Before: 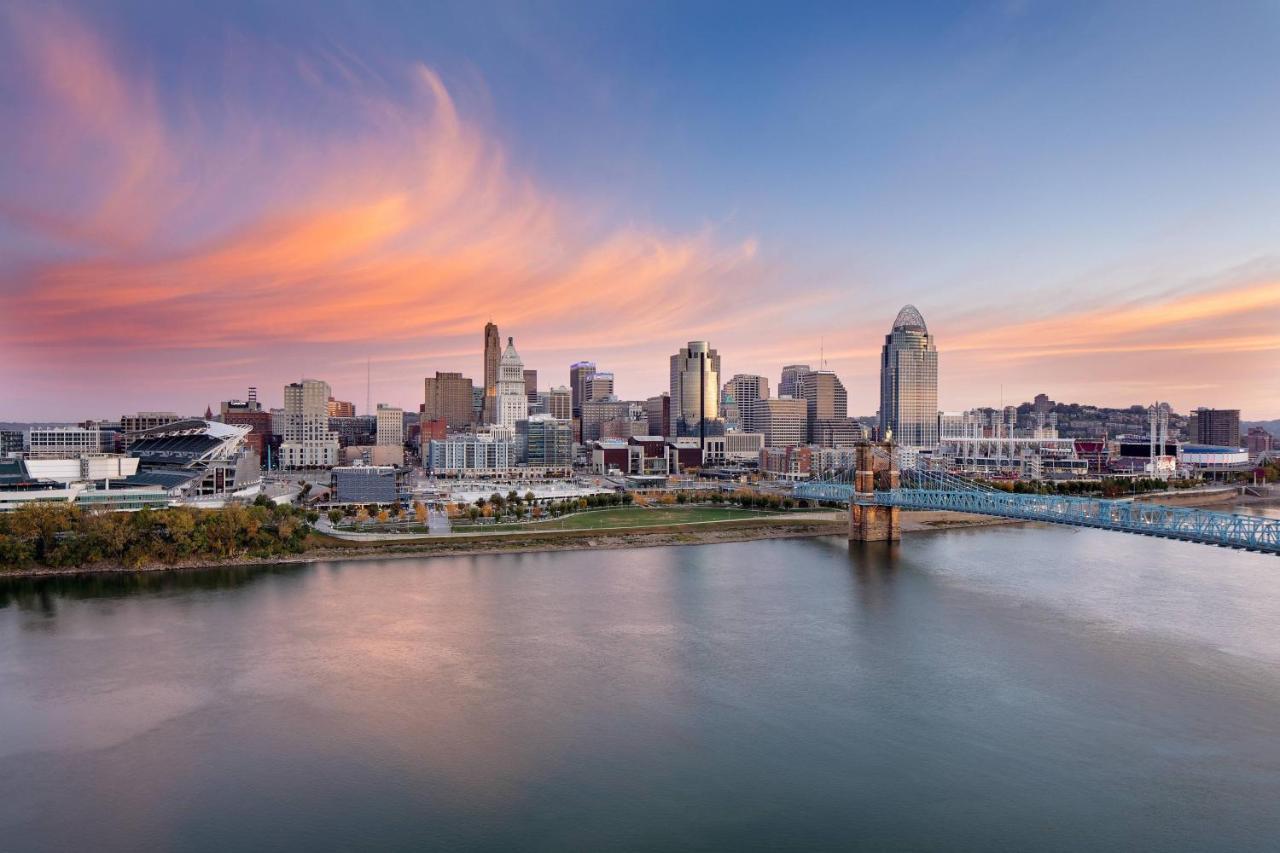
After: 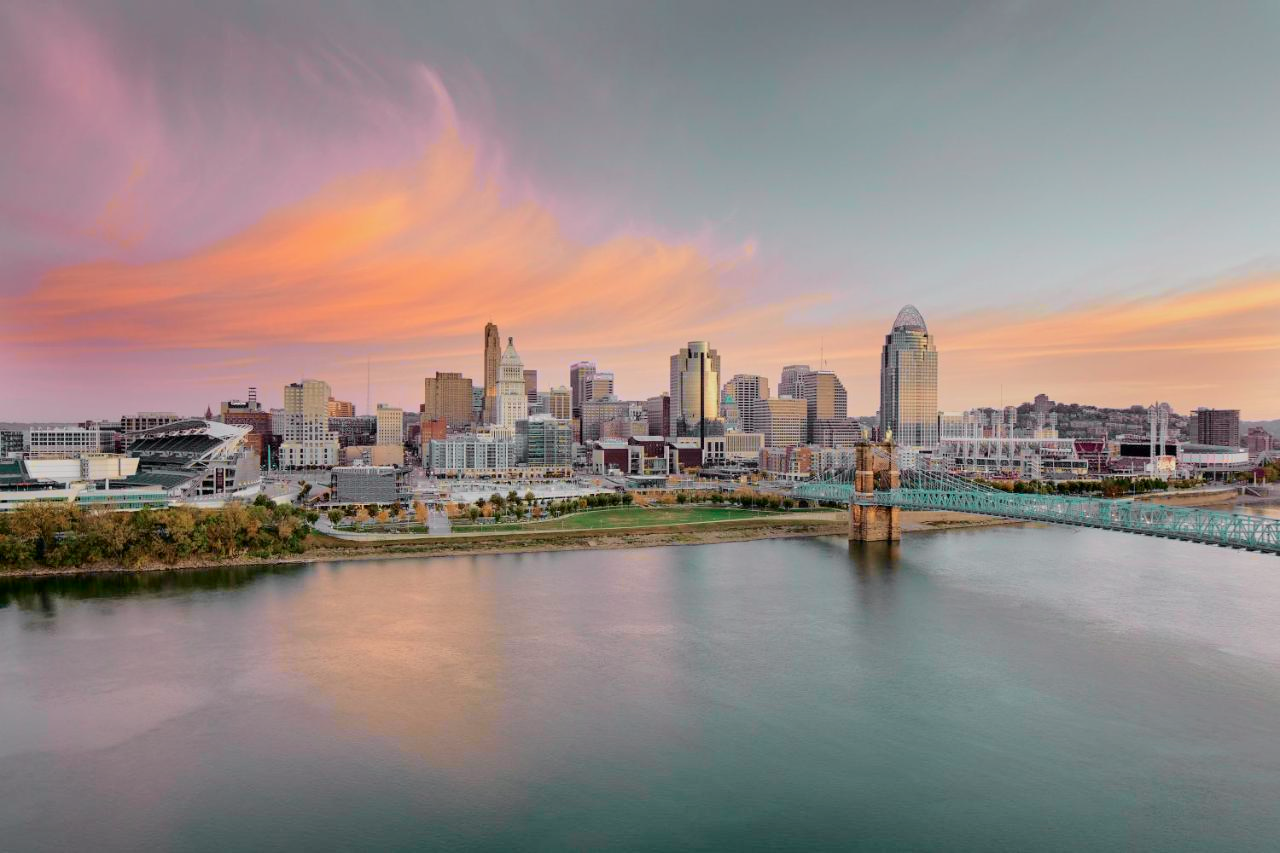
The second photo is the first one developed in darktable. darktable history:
tone curve: curves: ch0 [(0, 0) (0.402, 0.473) (0.673, 0.68) (0.899, 0.832) (0.999, 0.903)]; ch1 [(0, 0) (0.379, 0.262) (0.464, 0.425) (0.498, 0.49) (0.507, 0.5) (0.53, 0.532) (0.582, 0.583) (0.68, 0.672) (0.791, 0.748) (1, 0.896)]; ch2 [(0, 0) (0.199, 0.414) (0.438, 0.49) (0.496, 0.501) (0.515, 0.546) (0.577, 0.605) (0.632, 0.649) (0.717, 0.727) (0.845, 0.855) (0.998, 0.977)], color space Lab, independent channels, preserve colors none
